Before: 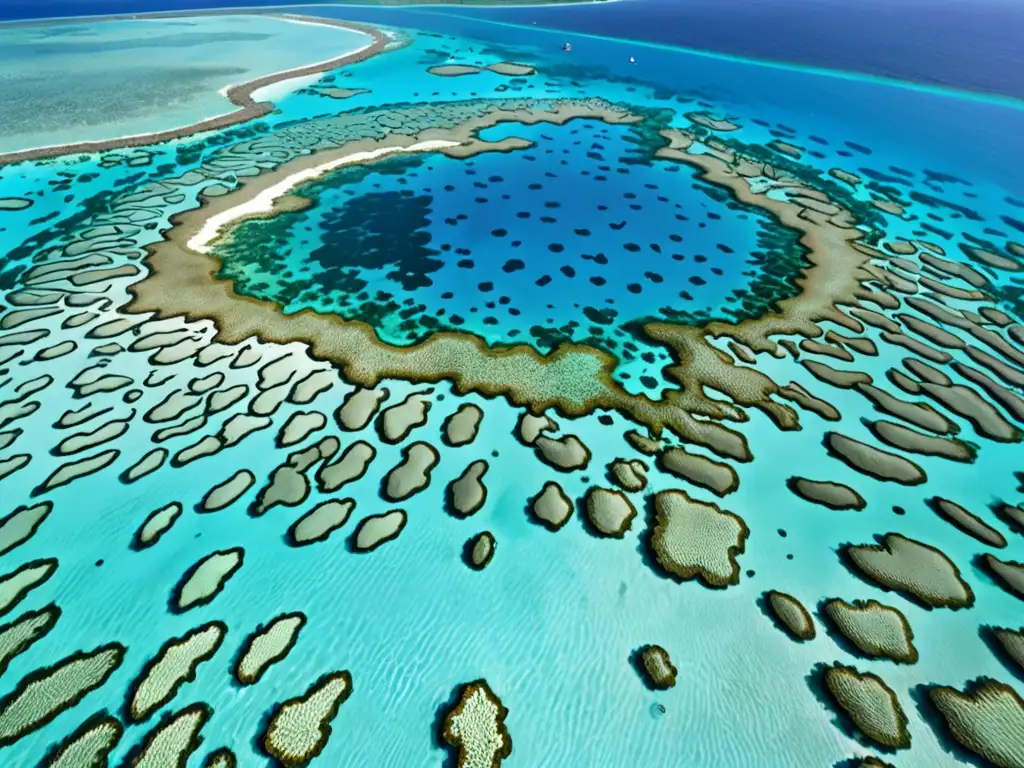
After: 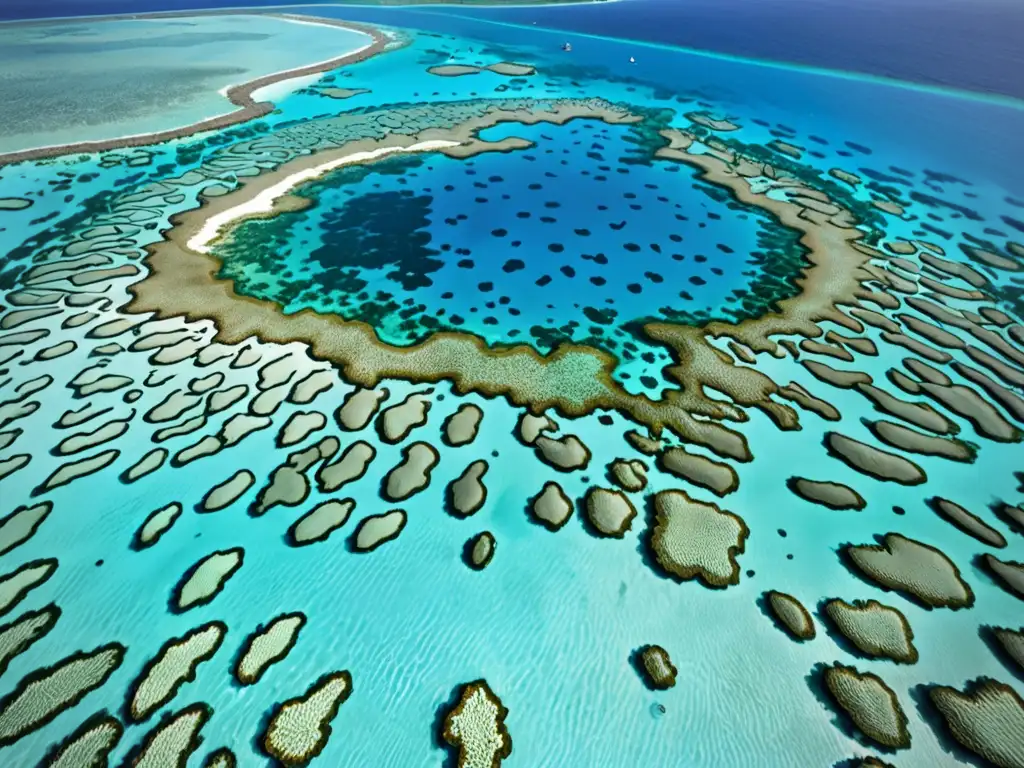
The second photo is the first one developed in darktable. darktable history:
vignetting: brightness -0.401, saturation -0.3, unbound false
